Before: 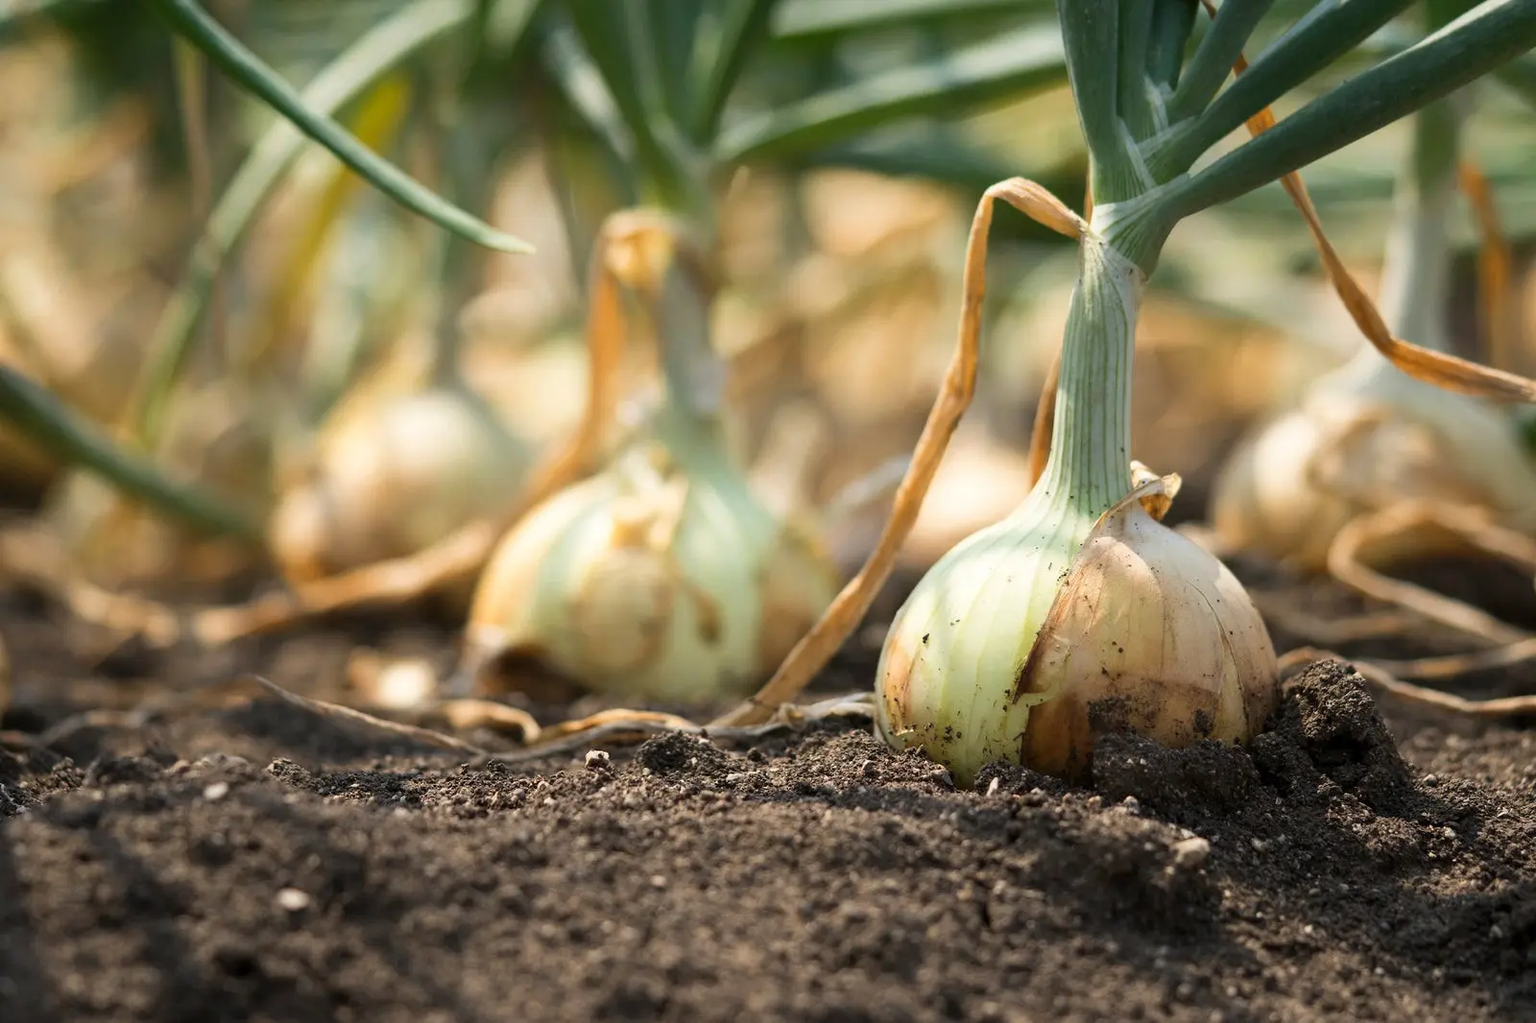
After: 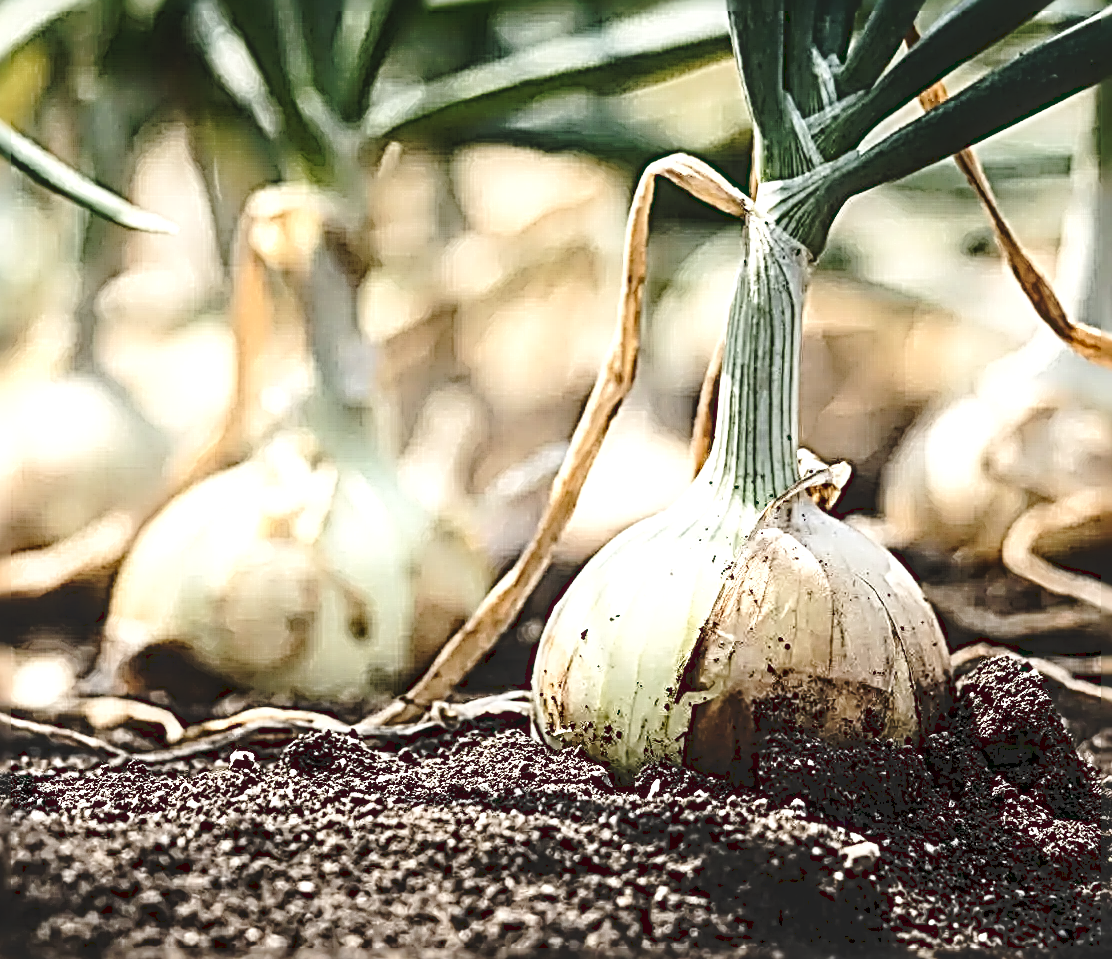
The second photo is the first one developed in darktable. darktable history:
crop and rotate: left 23.8%, top 2.933%, right 6.678%, bottom 7.014%
tone equalizer: -8 EV -0.72 EV, -7 EV -0.731 EV, -6 EV -0.56 EV, -5 EV -0.367 EV, -3 EV 0.391 EV, -2 EV 0.6 EV, -1 EV 0.694 EV, +0 EV 0.72 EV, edges refinement/feathering 500, mask exposure compensation -1.57 EV, preserve details no
local contrast: on, module defaults
shadows and highlights: shadows 61.38, white point adjustment 0.397, highlights -33.95, compress 83.83%
contrast brightness saturation: contrast 0.1, saturation -0.292
tone curve: curves: ch0 [(0, 0) (0.003, 0.072) (0.011, 0.073) (0.025, 0.072) (0.044, 0.076) (0.069, 0.089) (0.1, 0.103) (0.136, 0.123) (0.177, 0.158) (0.224, 0.21) (0.277, 0.275) (0.335, 0.372) (0.399, 0.463) (0.468, 0.556) (0.543, 0.633) (0.623, 0.712) (0.709, 0.795) (0.801, 0.869) (0.898, 0.942) (1, 1)], preserve colors none
sharpen: radius 4.041, amount 1.997
